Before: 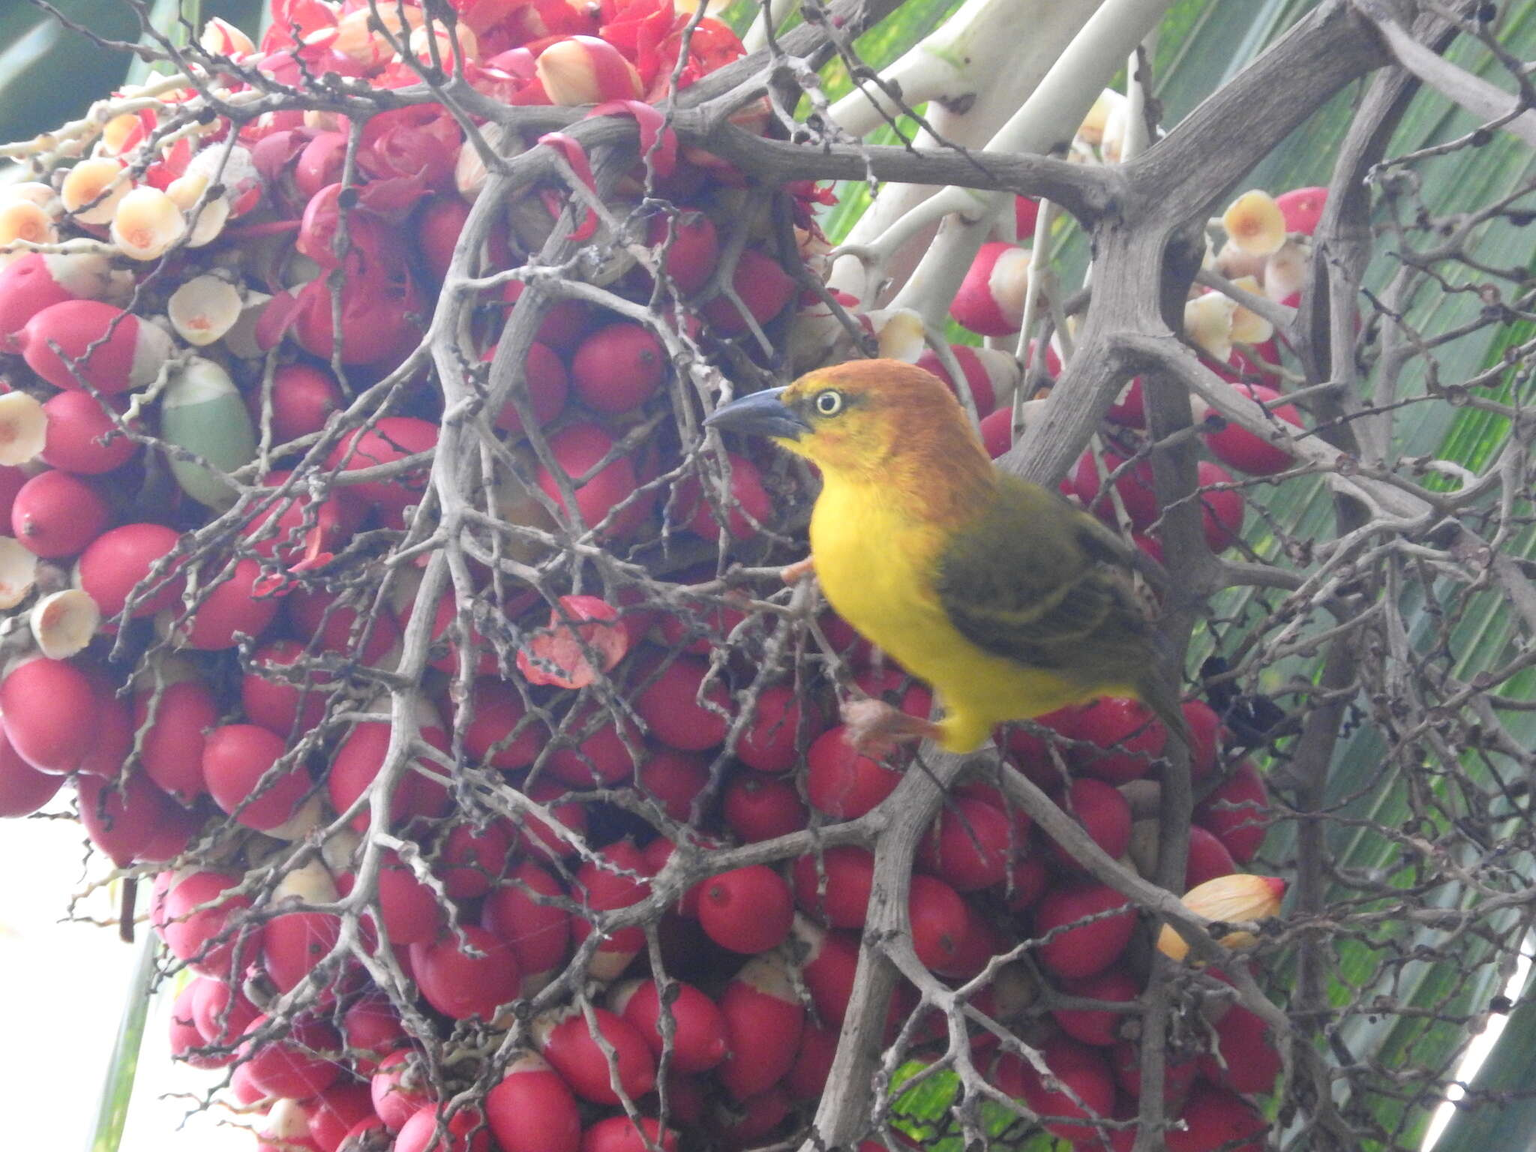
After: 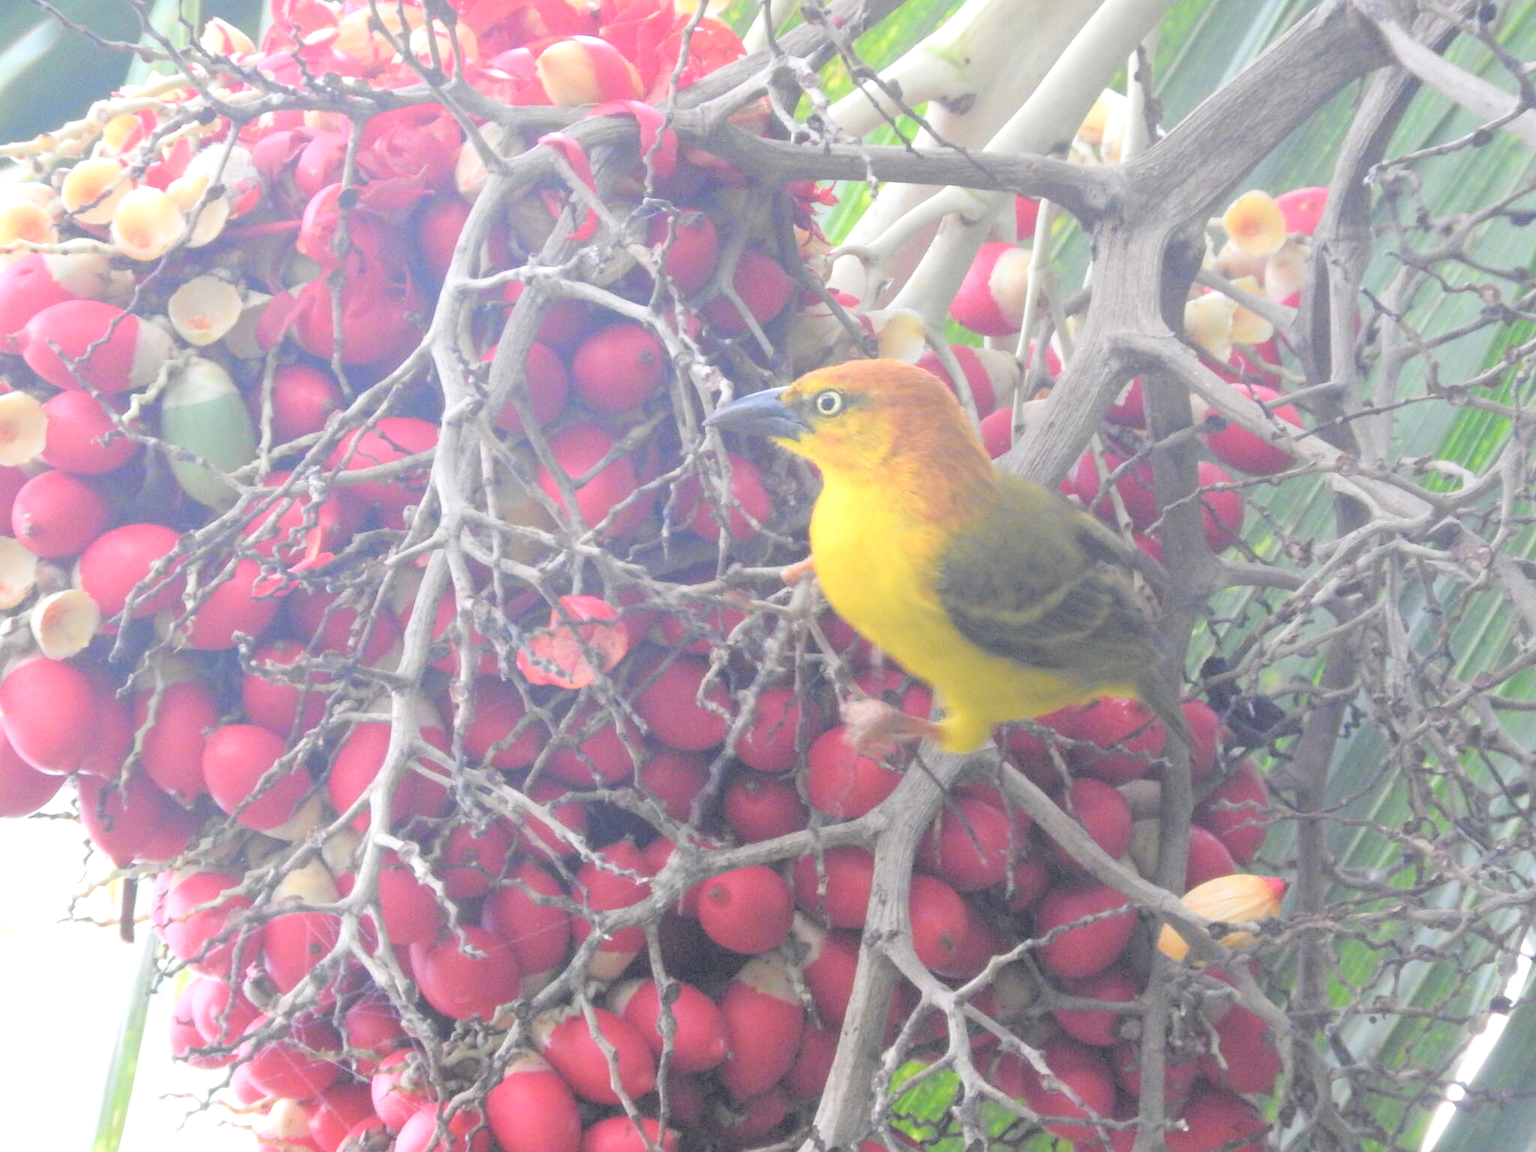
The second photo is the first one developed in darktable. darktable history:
contrast brightness saturation: brightness 0.28
rgb levels: levels [[0.013, 0.434, 0.89], [0, 0.5, 1], [0, 0.5, 1]]
white balance: emerald 1
